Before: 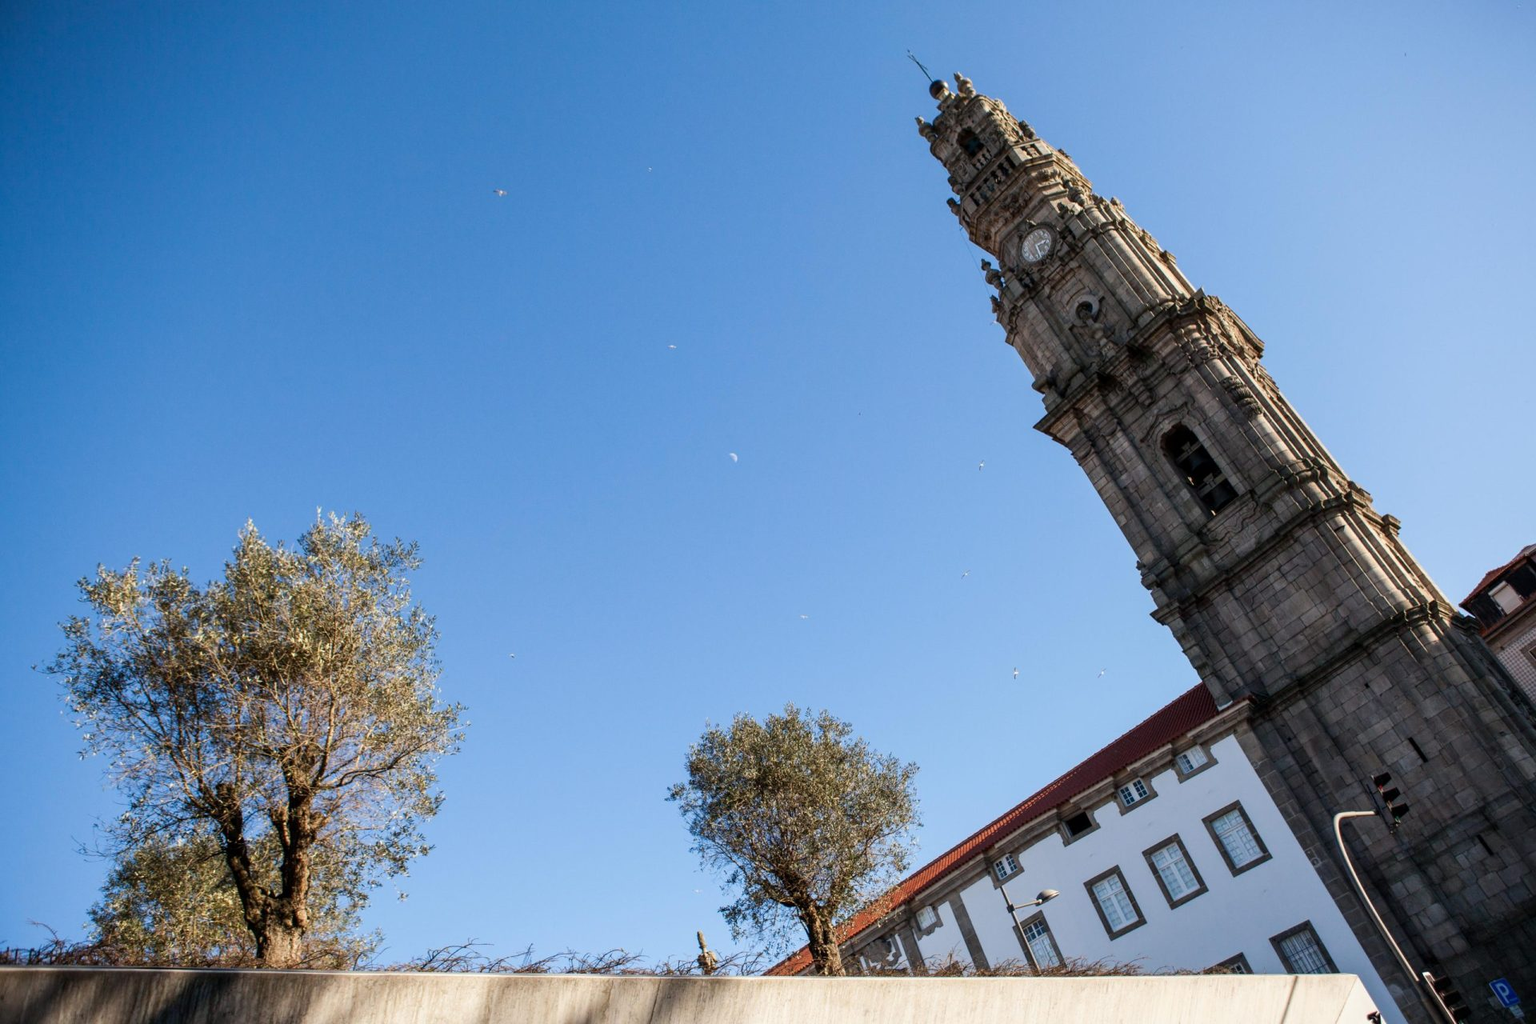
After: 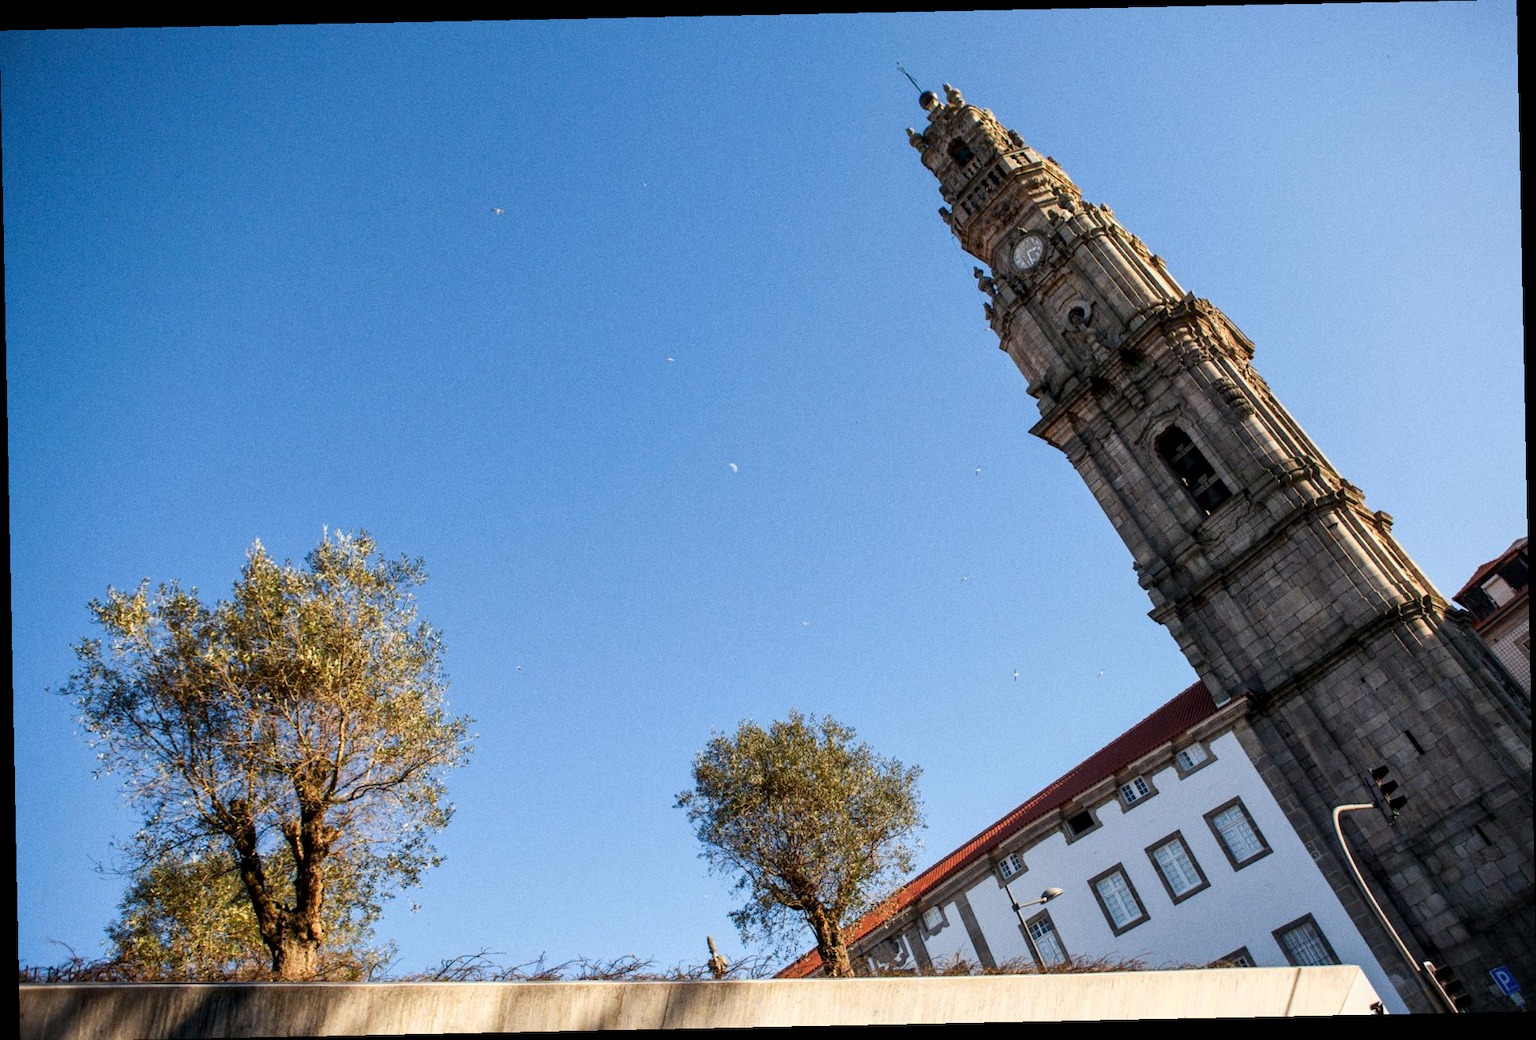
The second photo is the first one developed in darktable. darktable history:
color zones: curves: ch0 [(0.224, 0.526) (0.75, 0.5)]; ch1 [(0.055, 0.526) (0.224, 0.761) (0.377, 0.526) (0.75, 0.5)]
grain: coarseness 0.09 ISO
rotate and perspective: rotation -1.17°, automatic cropping off
local contrast: mode bilateral grid, contrast 20, coarseness 50, detail 120%, midtone range 0.2
